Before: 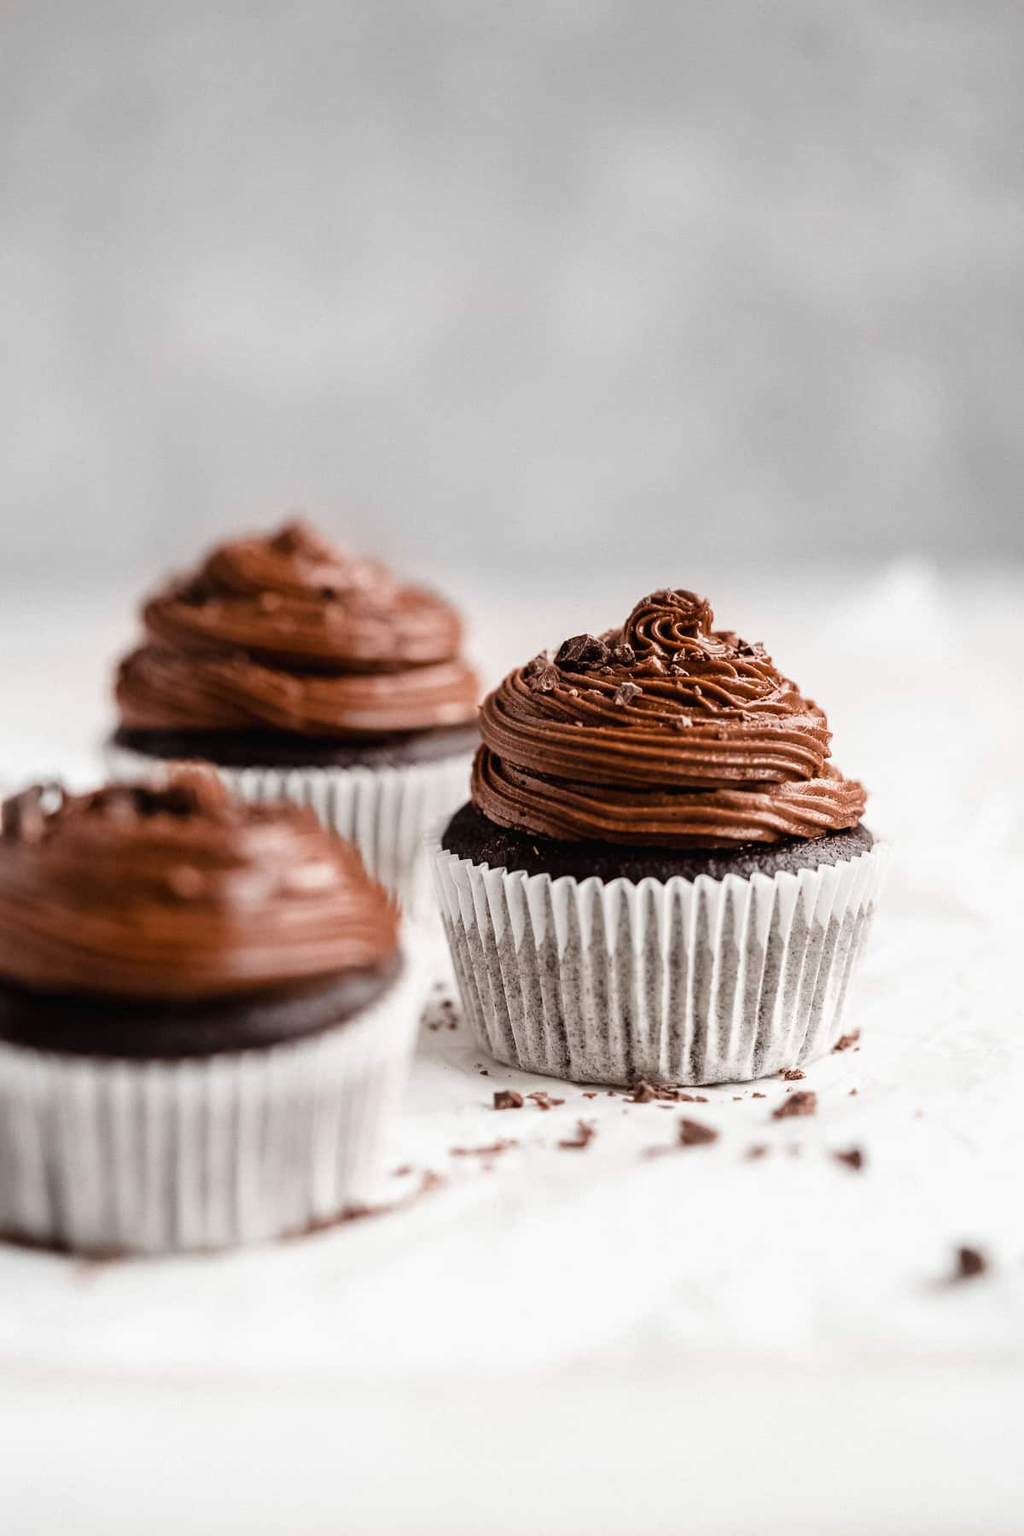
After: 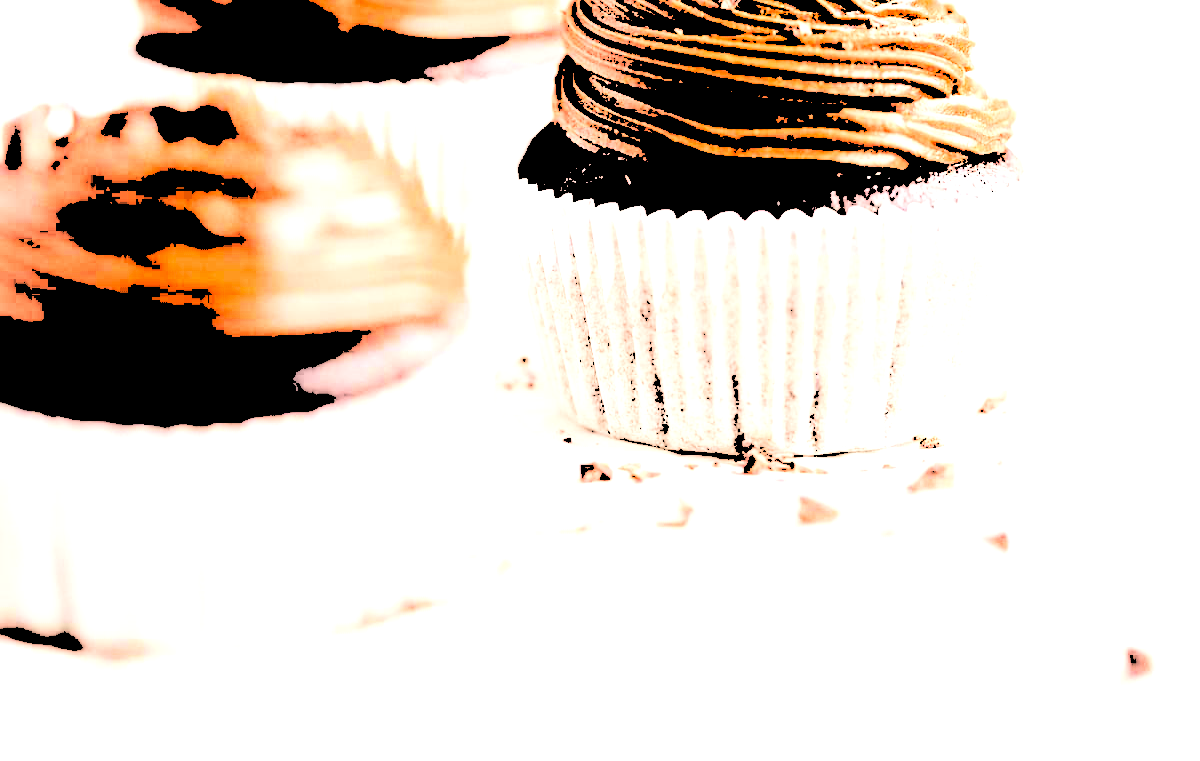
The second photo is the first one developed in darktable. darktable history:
crop: top 45.44%, bottom 12.25%
tone equalizer: edges refinement/feathering 500, mask exposure compensation -1.25 EV, preserve details no
levels: levels [0.246, 0.256, 0.506]
